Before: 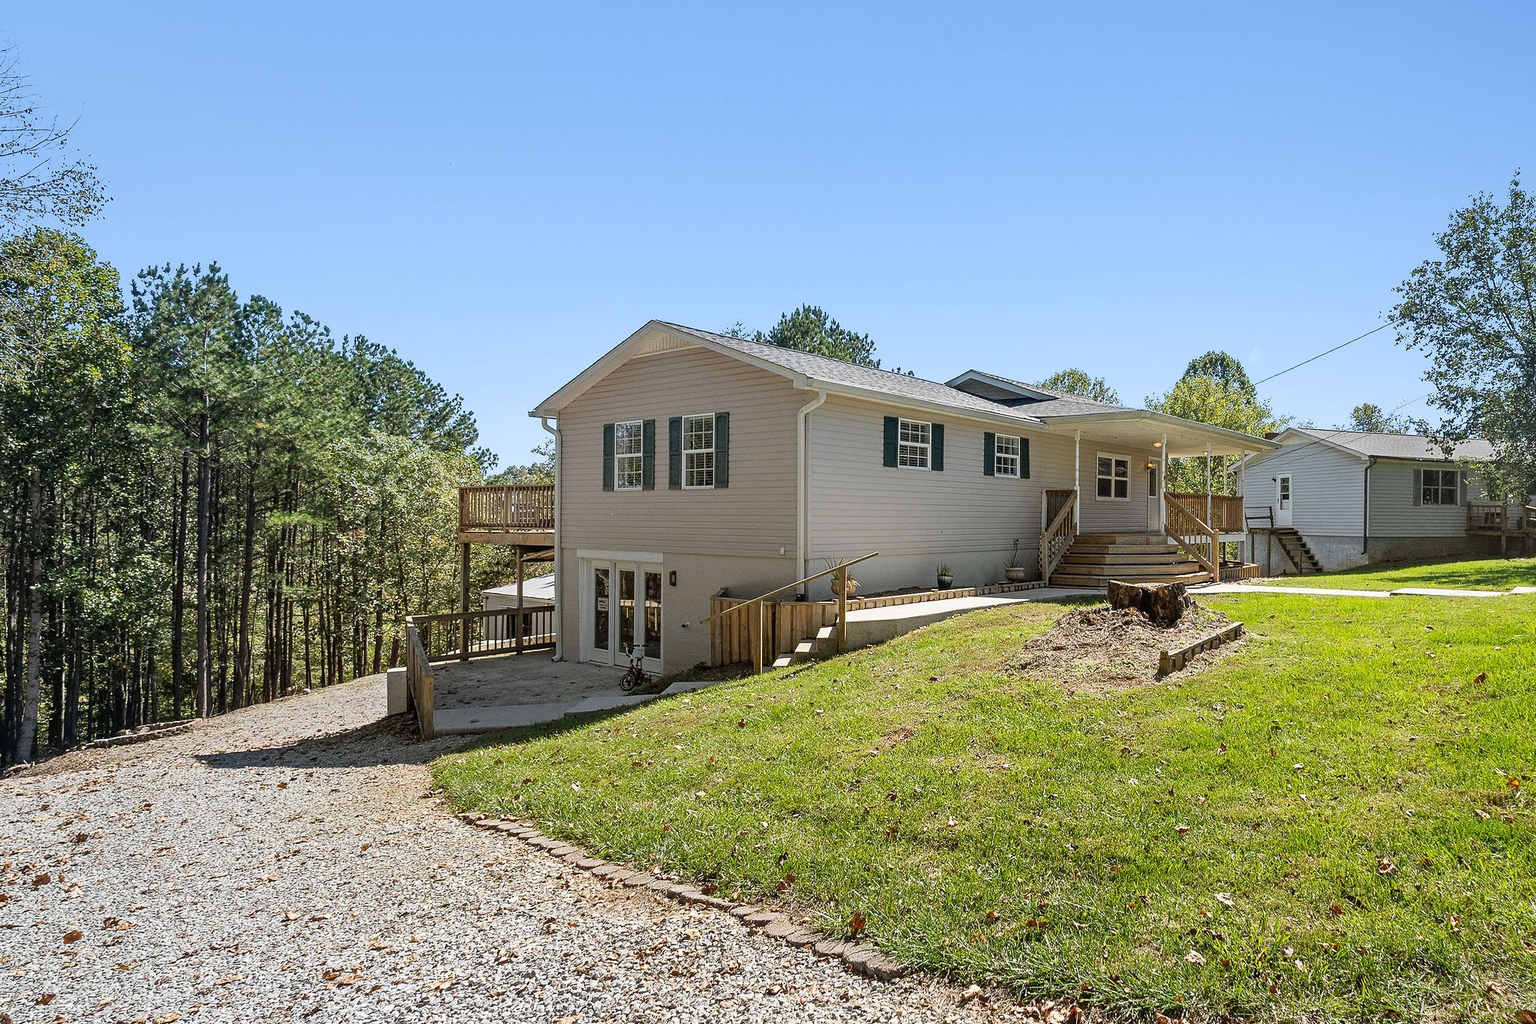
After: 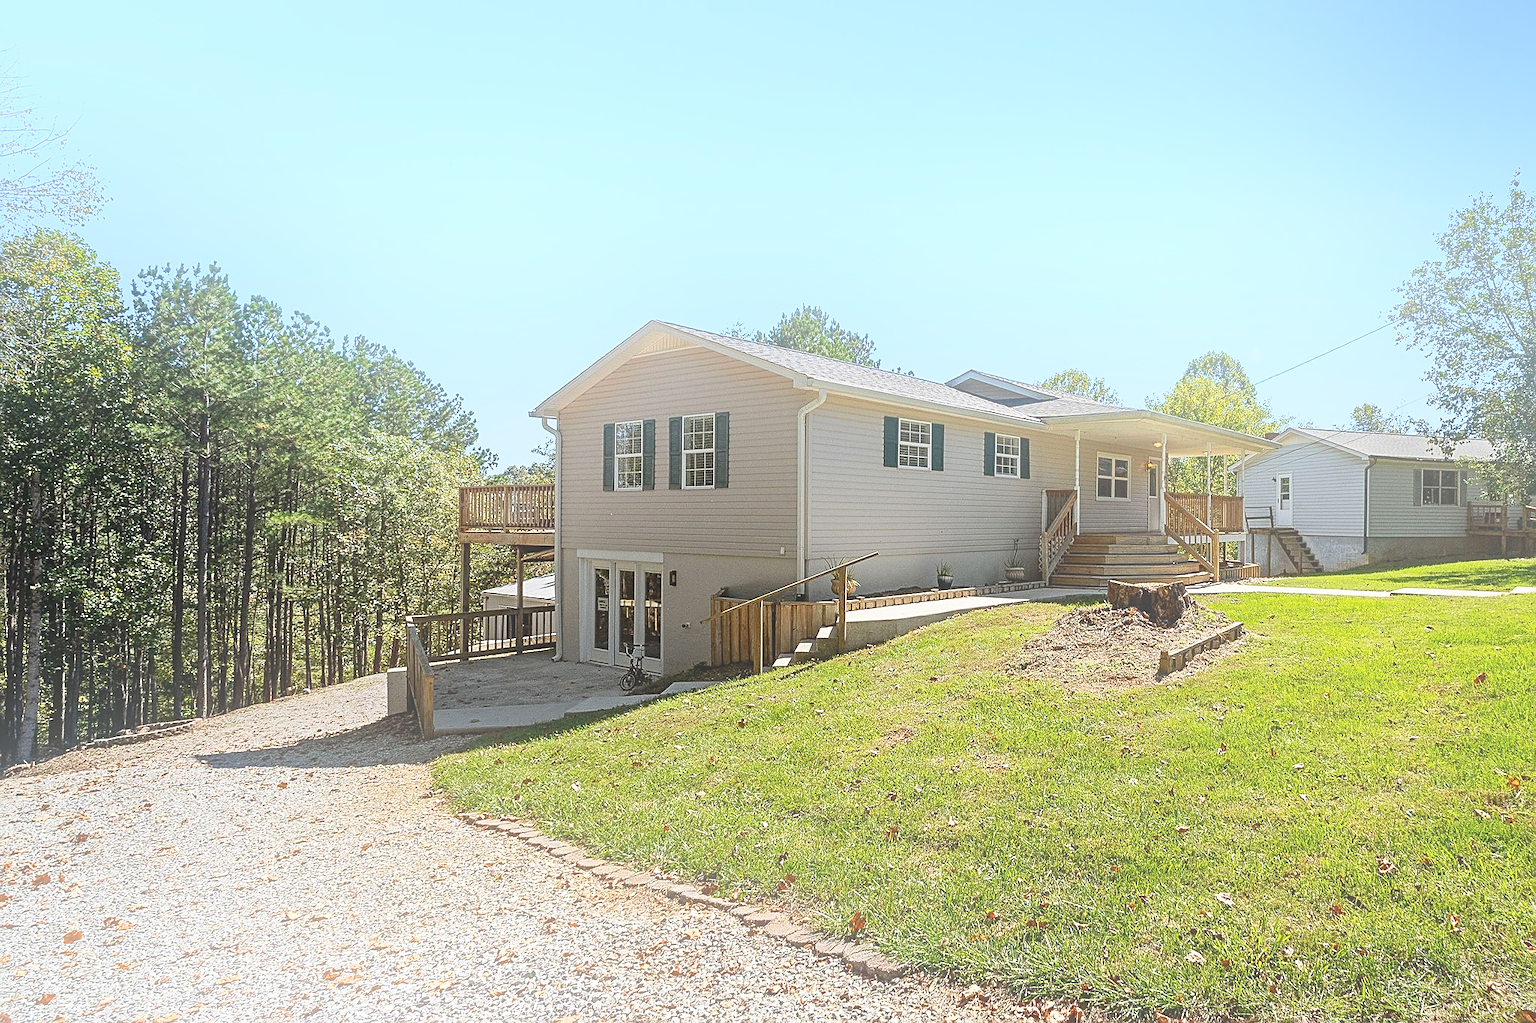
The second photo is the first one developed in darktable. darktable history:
sharpen: on, module defaults
contrast brightness saturation: contrast 0.14
bloom: size 38%, threshold 95%, strength 30%
